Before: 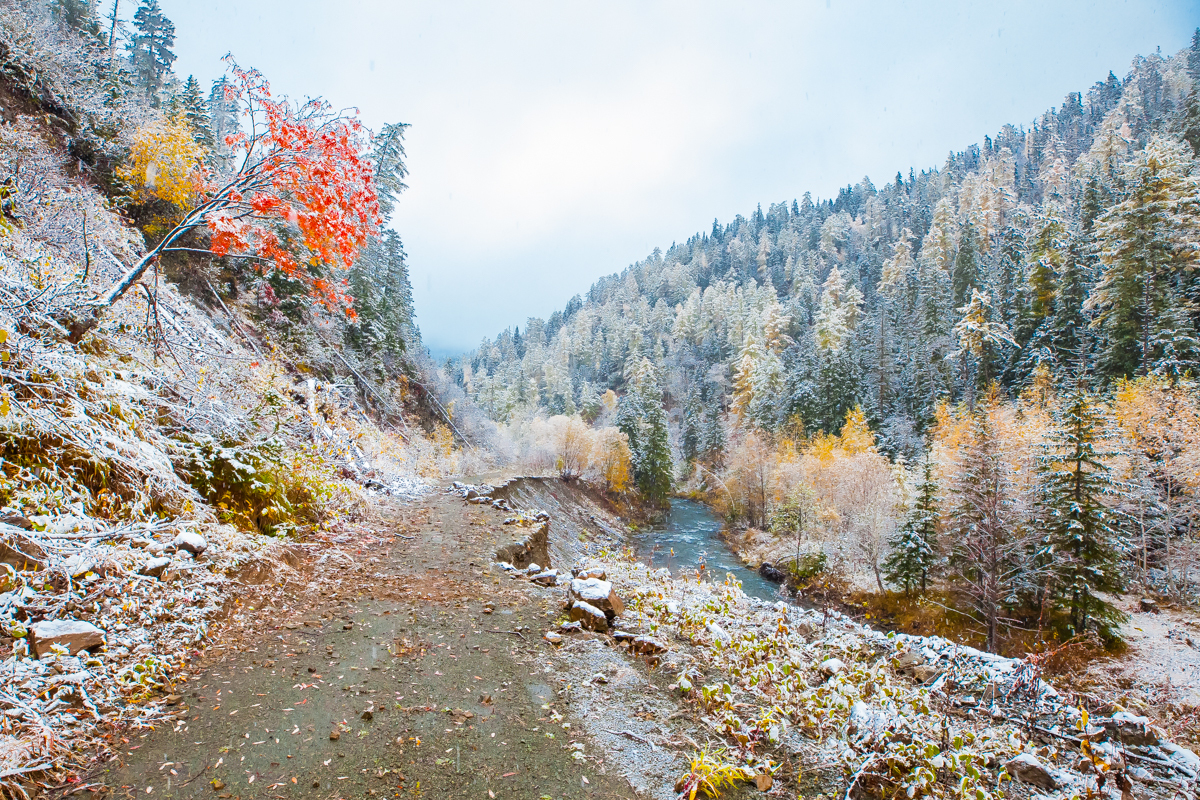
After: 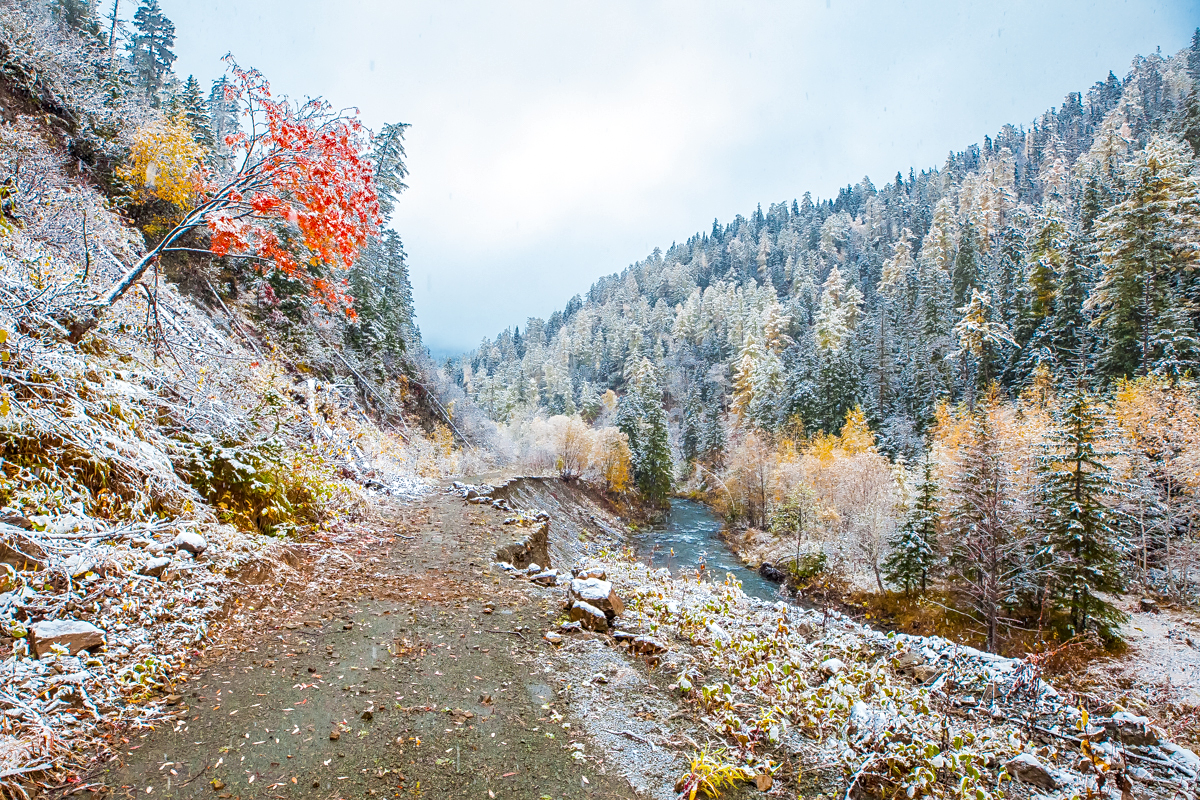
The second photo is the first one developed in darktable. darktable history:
sharpen: amount 0.207
local contrast: on, module defaults
